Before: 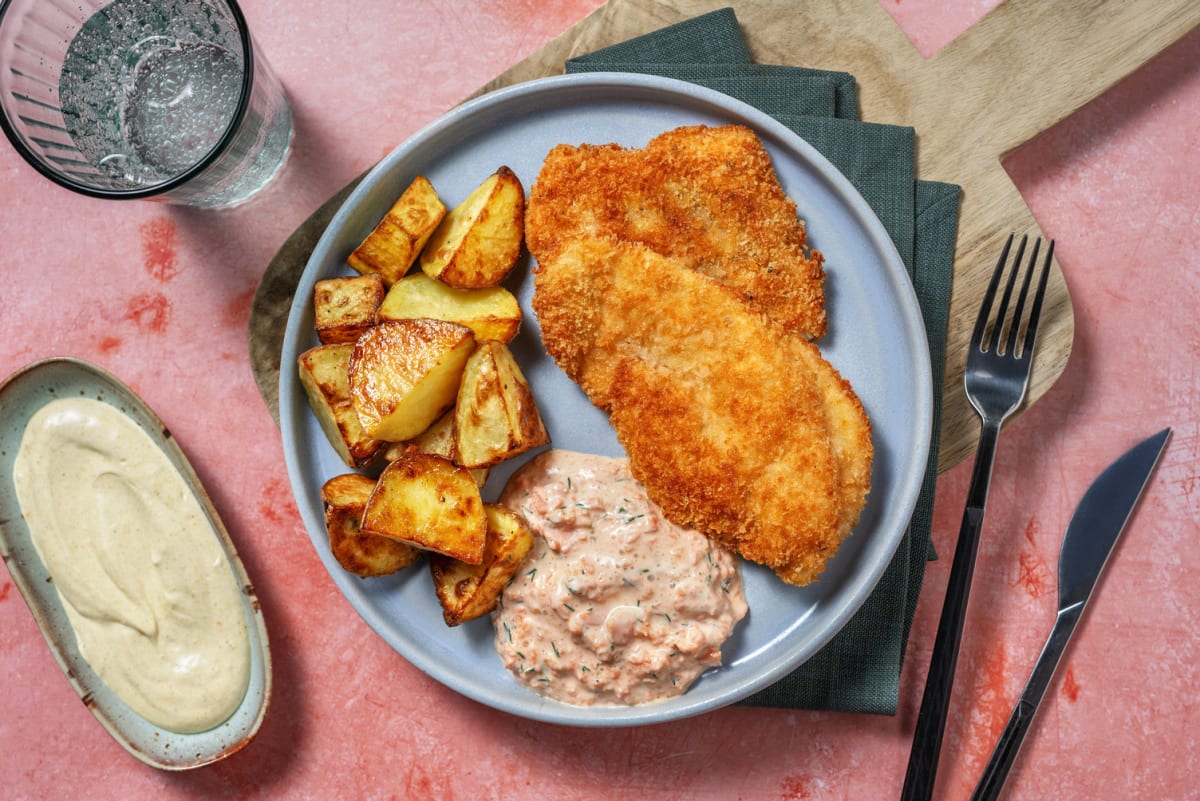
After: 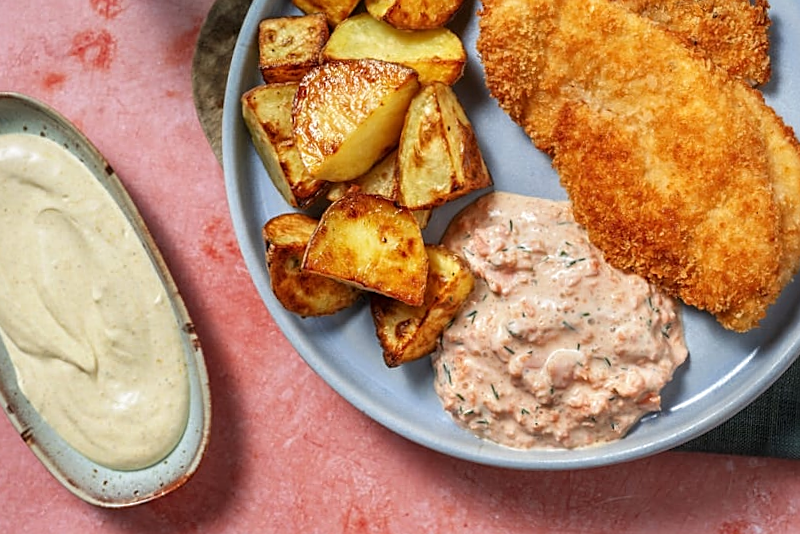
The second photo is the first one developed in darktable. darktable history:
tone equalizer: on, module defaults
crop and rotate: angle -0.82°, left 3.85%, top 31.828%, right 27.992%
sharpen: on, module defaults
